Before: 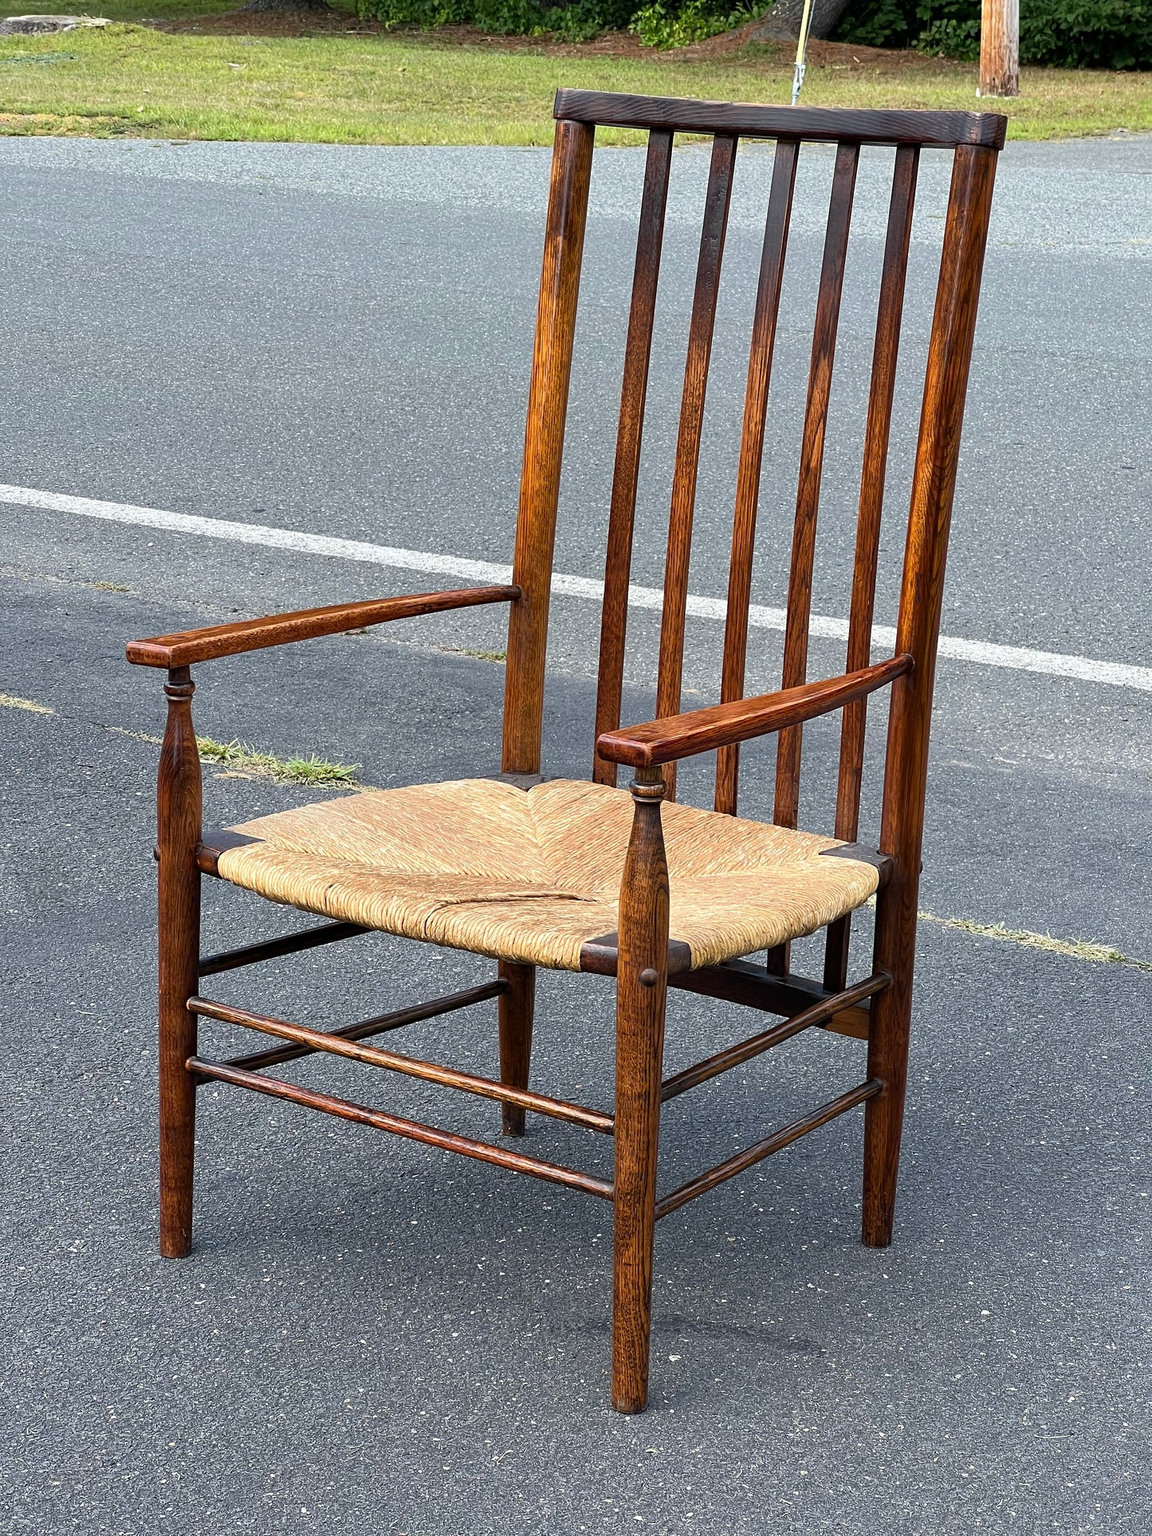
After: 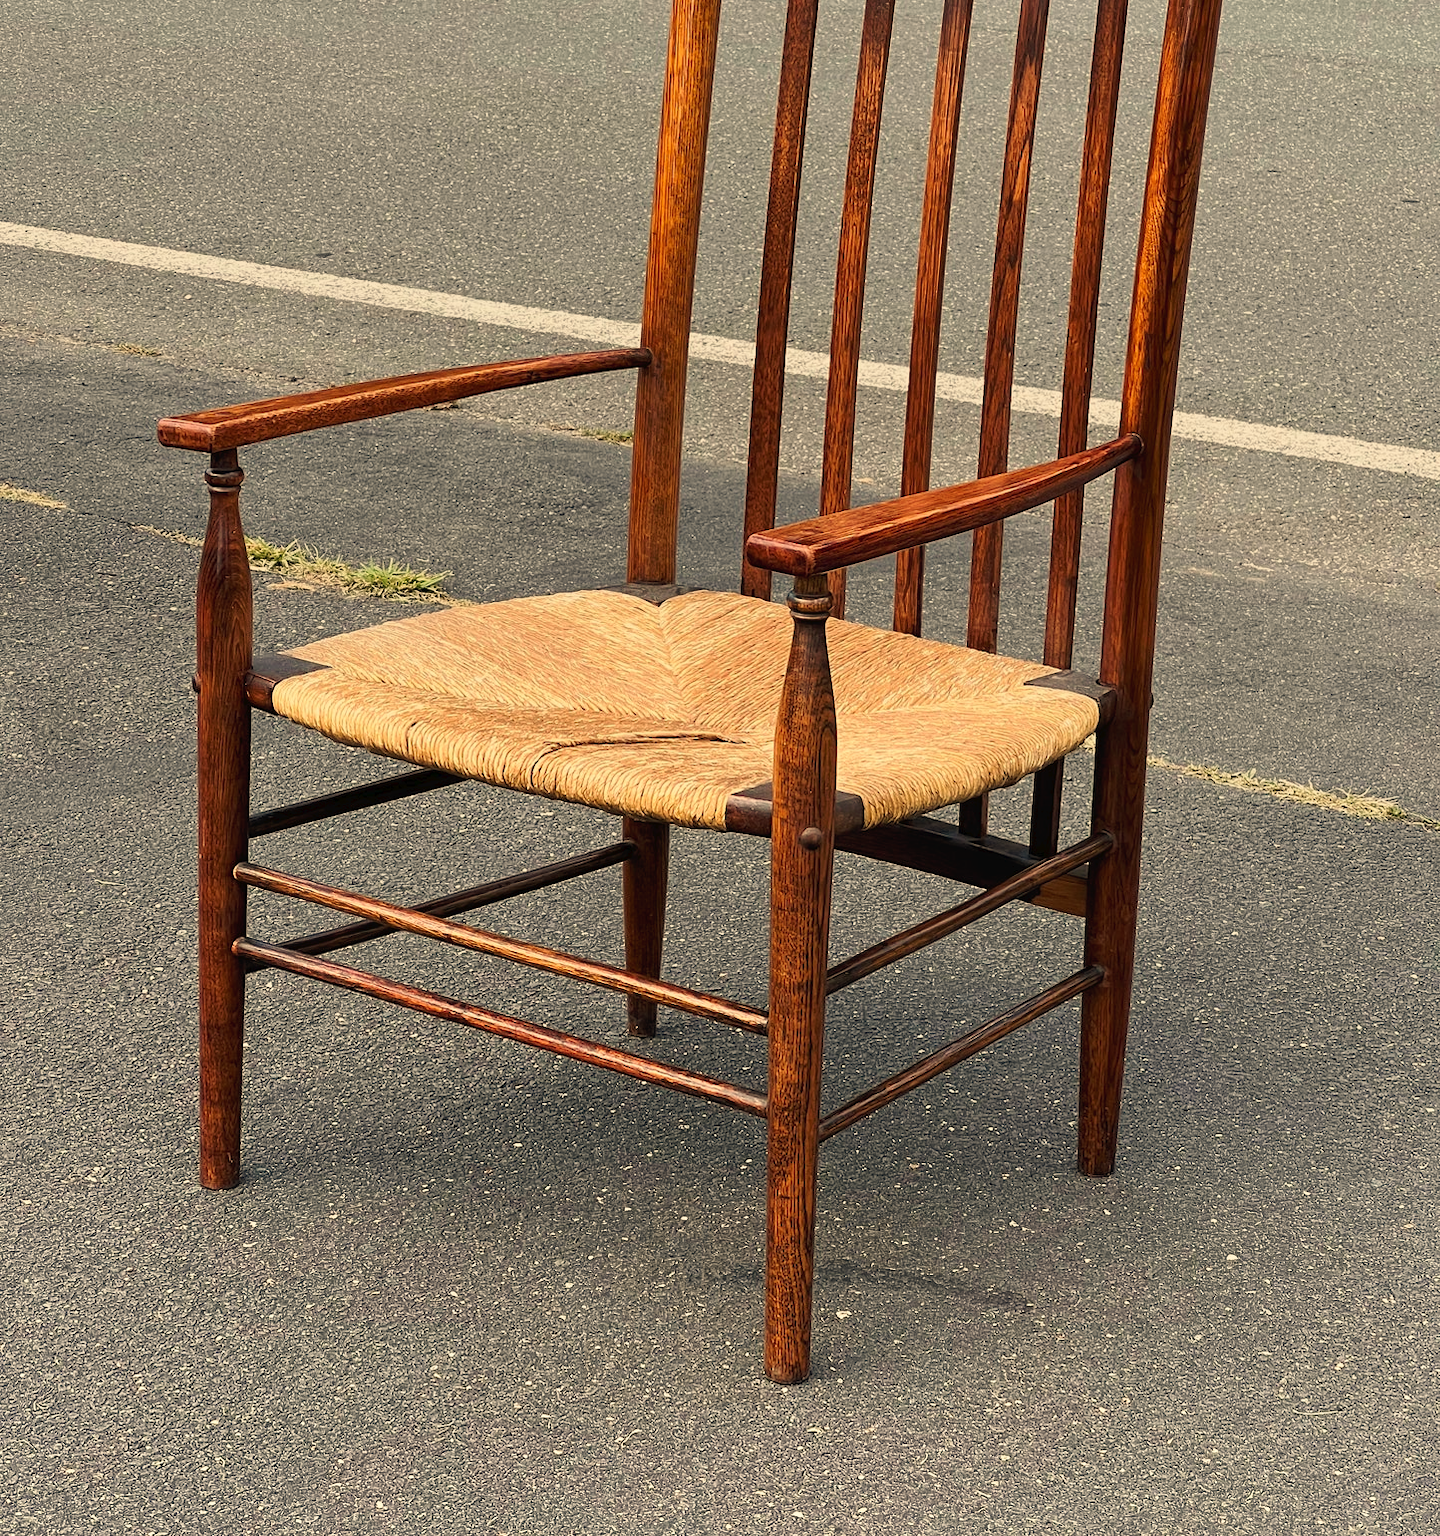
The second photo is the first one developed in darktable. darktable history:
crop and rotate: top 19.998%
tone curve: curves: ch0 [(0, 0) (0.003, 0.019) (0.011, 0.022) (0.025, 0.03) (0.044, 0.049) (0.069, 0.08) (0.1, 0.111) (0.136, 0.144) (0.177, 0.189) (0.224, 0.23) (0.277, 0.285) (0.335, 0.356) (0.399, 0.428) (0.468, 0.511) (0.543, 0.597) (0.623, 0.682) (0.709, 0.773) (0.801, 0.865) (0.898, 0.945) (1, 1)], preserve colors none
graduated density: rotation 5.63°, offset 76.9
white balance: red 1.138, green 0.996, blue 0.812
